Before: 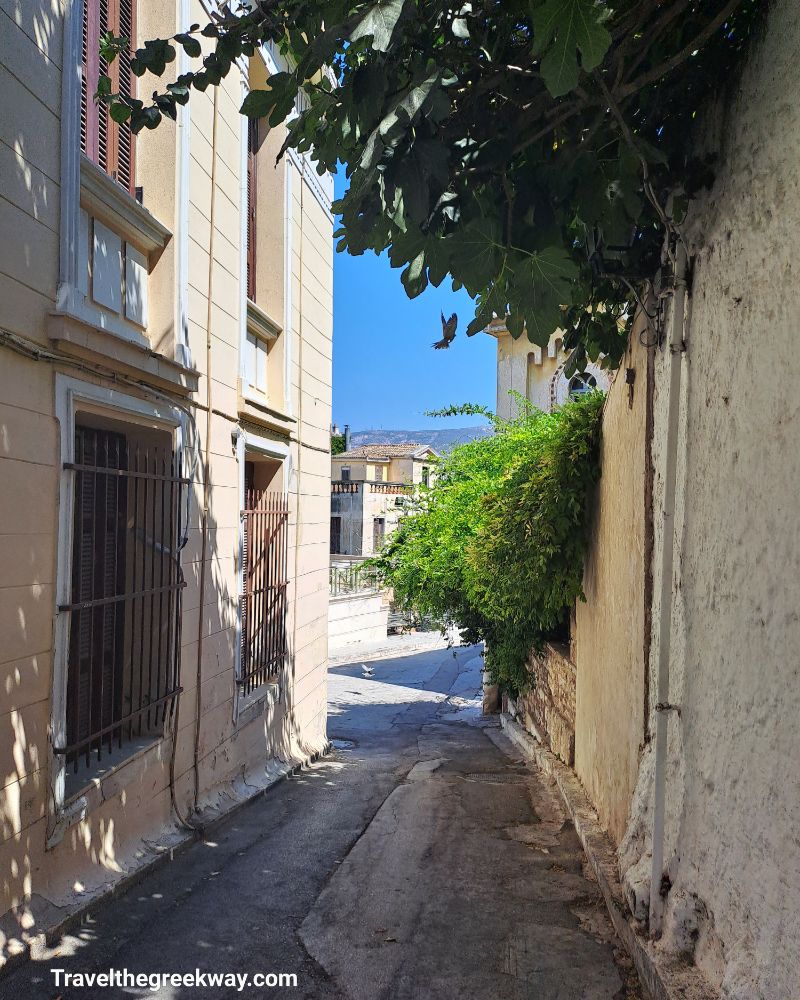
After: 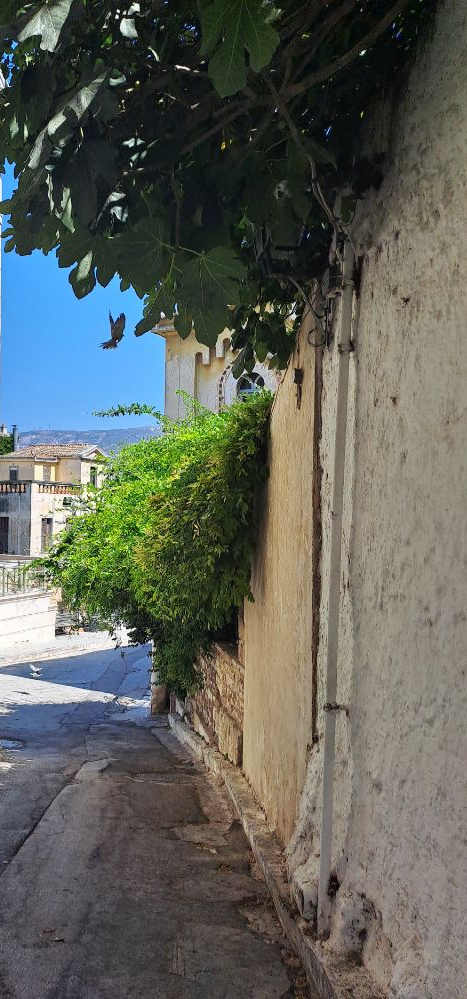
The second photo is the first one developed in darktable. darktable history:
crop: left 41.599%
